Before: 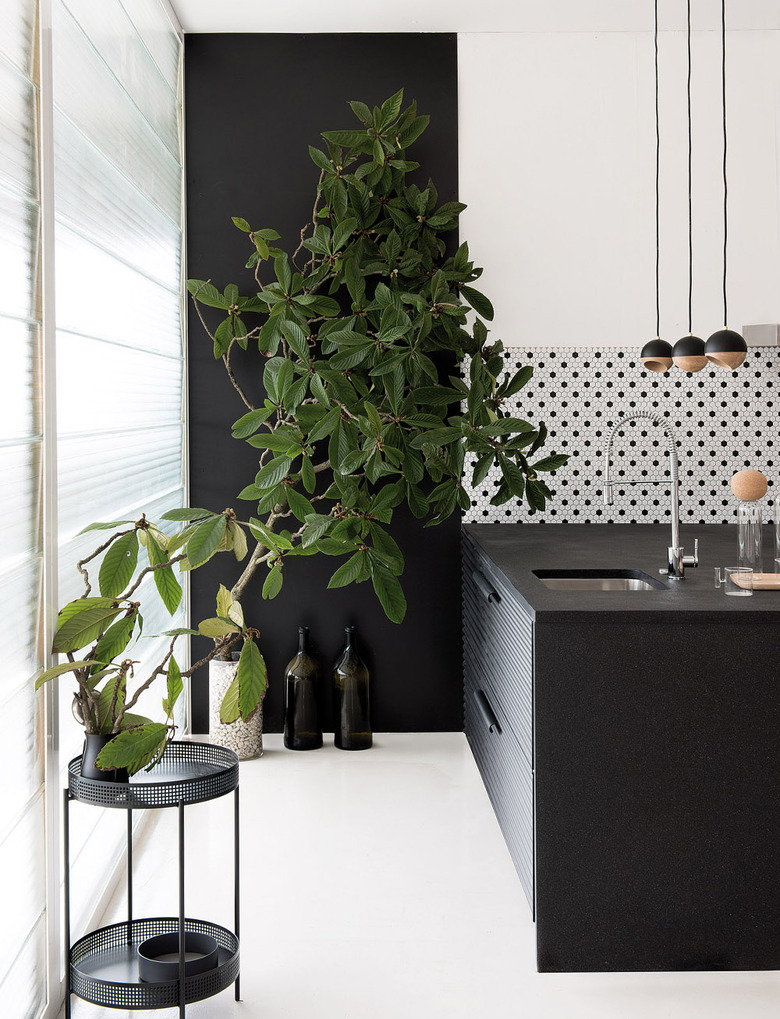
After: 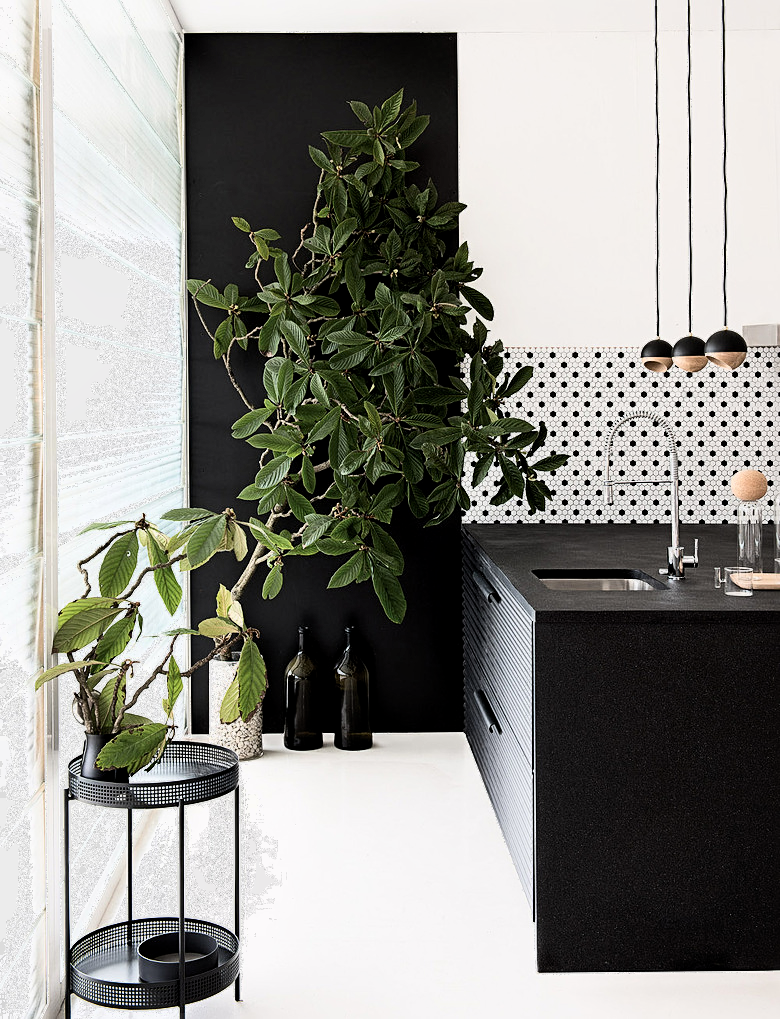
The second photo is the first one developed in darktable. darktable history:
filmic rgb: middle gray luminance 18.39%, black relative exposure -11.55 EV, white relative exposure 2.53 EV, target black luminance 0%, hardness 8.45, latitude 98.55%, contrast 1.084, shadows ↔ highlights balance 0.437%
contrast brightness saturation: contrast 0.242, brightness 0.087
local contrast: mode bilateral grid, contrast 21, coarseness 49, detail 119%, midtone range 0.2
sharpen: radius 2.127, amount 0.385, threshold 0.014
